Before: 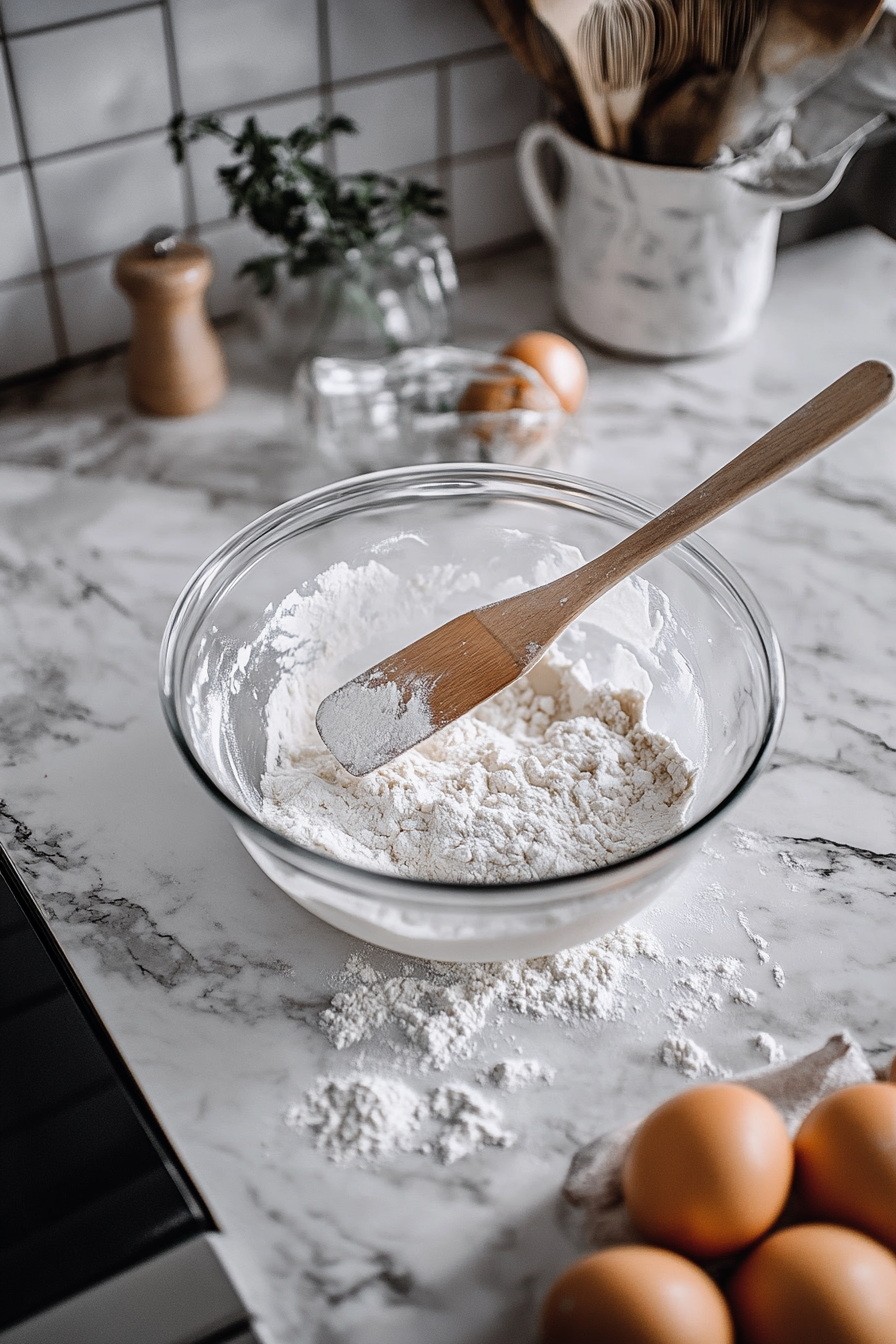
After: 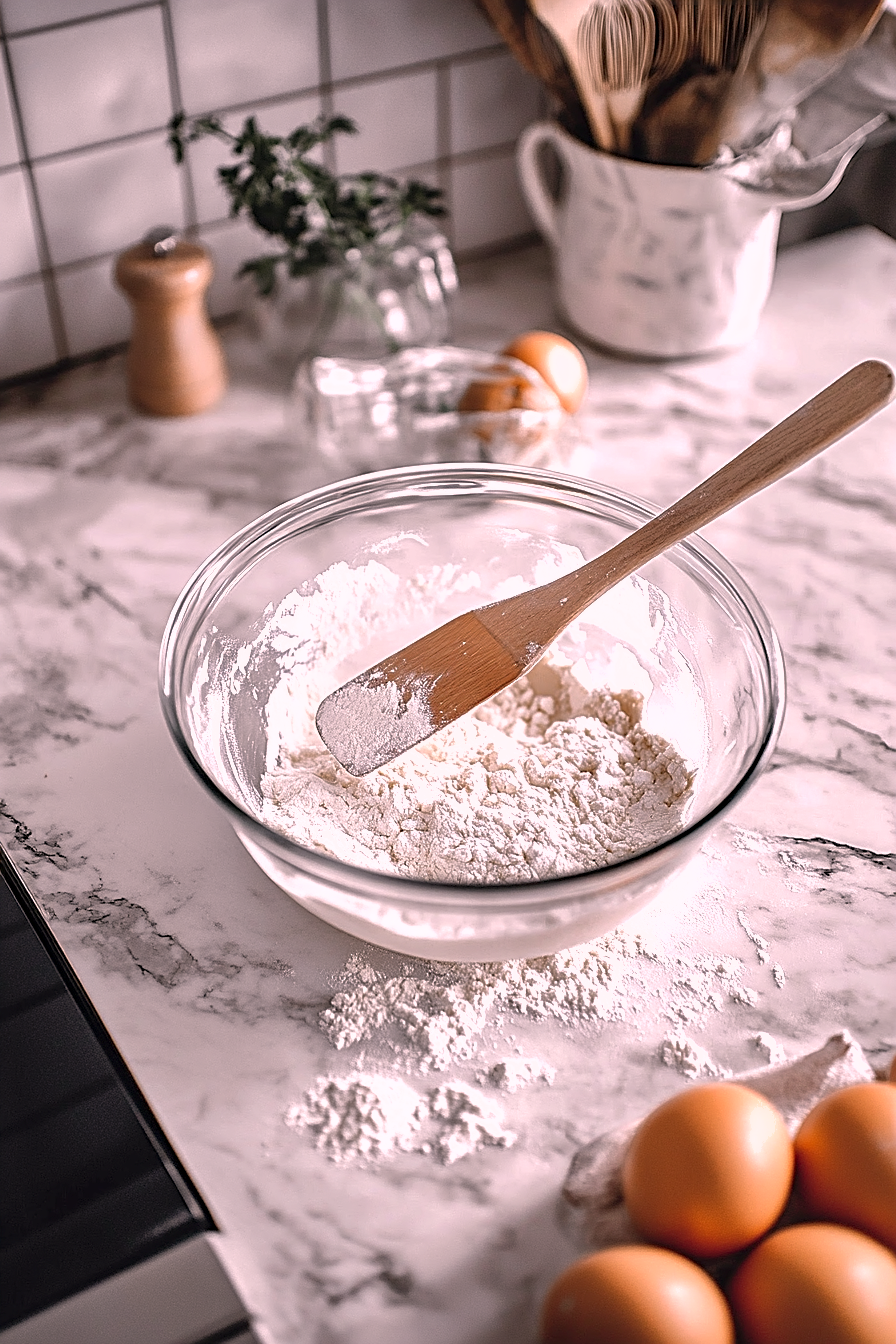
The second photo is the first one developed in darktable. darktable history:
sharpen: on, module defaults
white balance: emerald 1
color correction: highlights a* 14.52, highlights b* 4.84
exposure: exposure 0.6 EV, compensate highlight preservation false
shadows and highlights: on, module defaults
